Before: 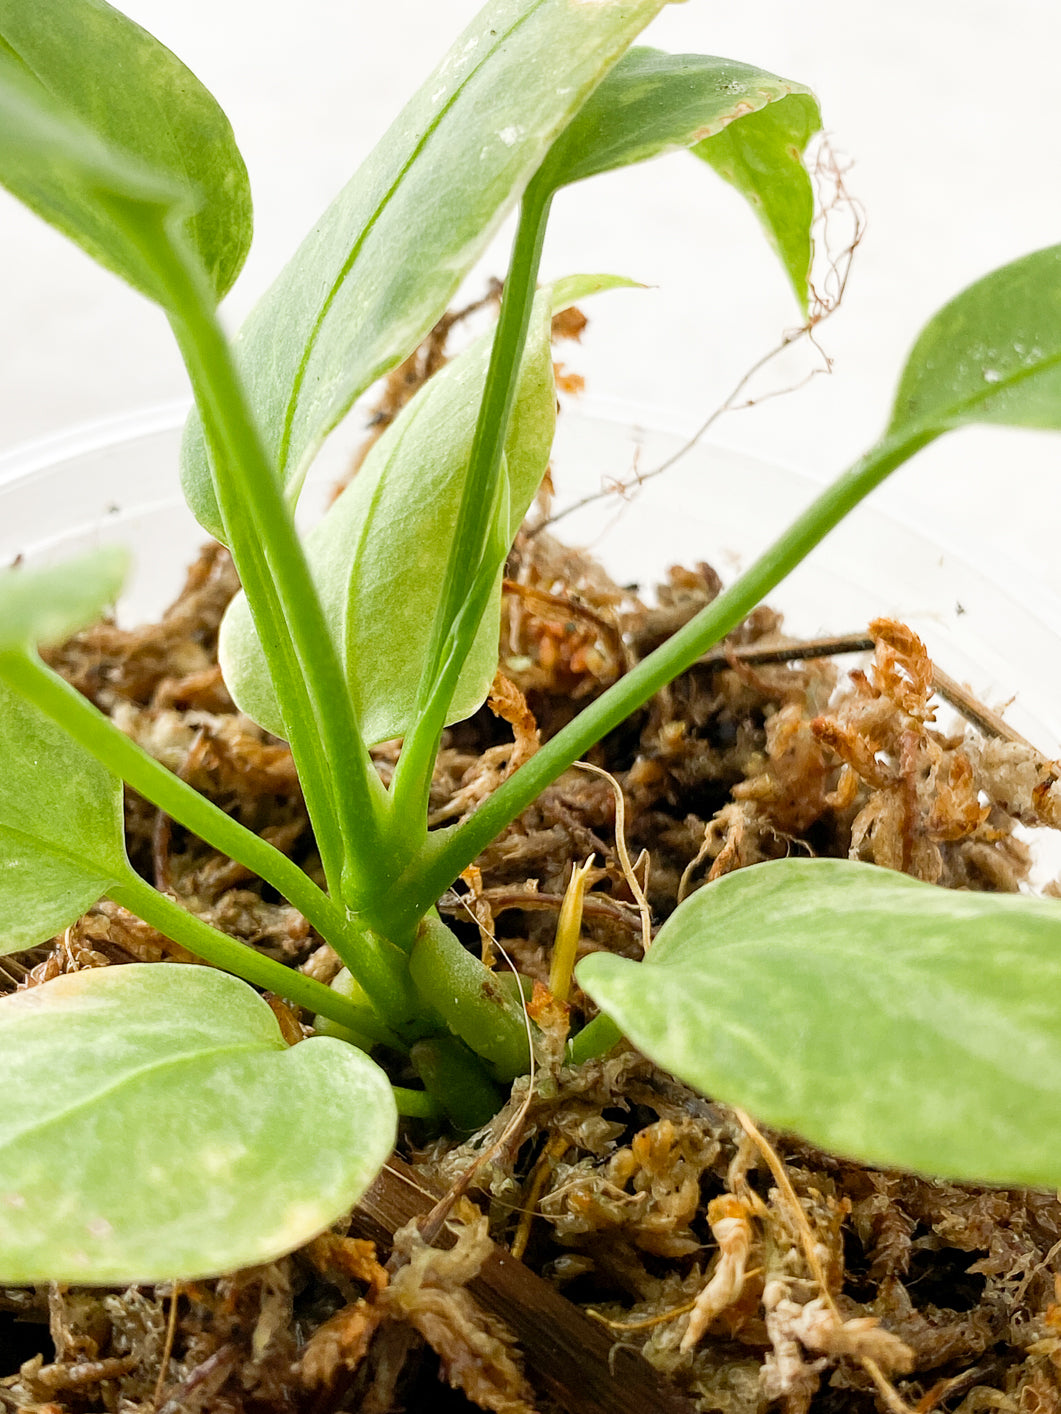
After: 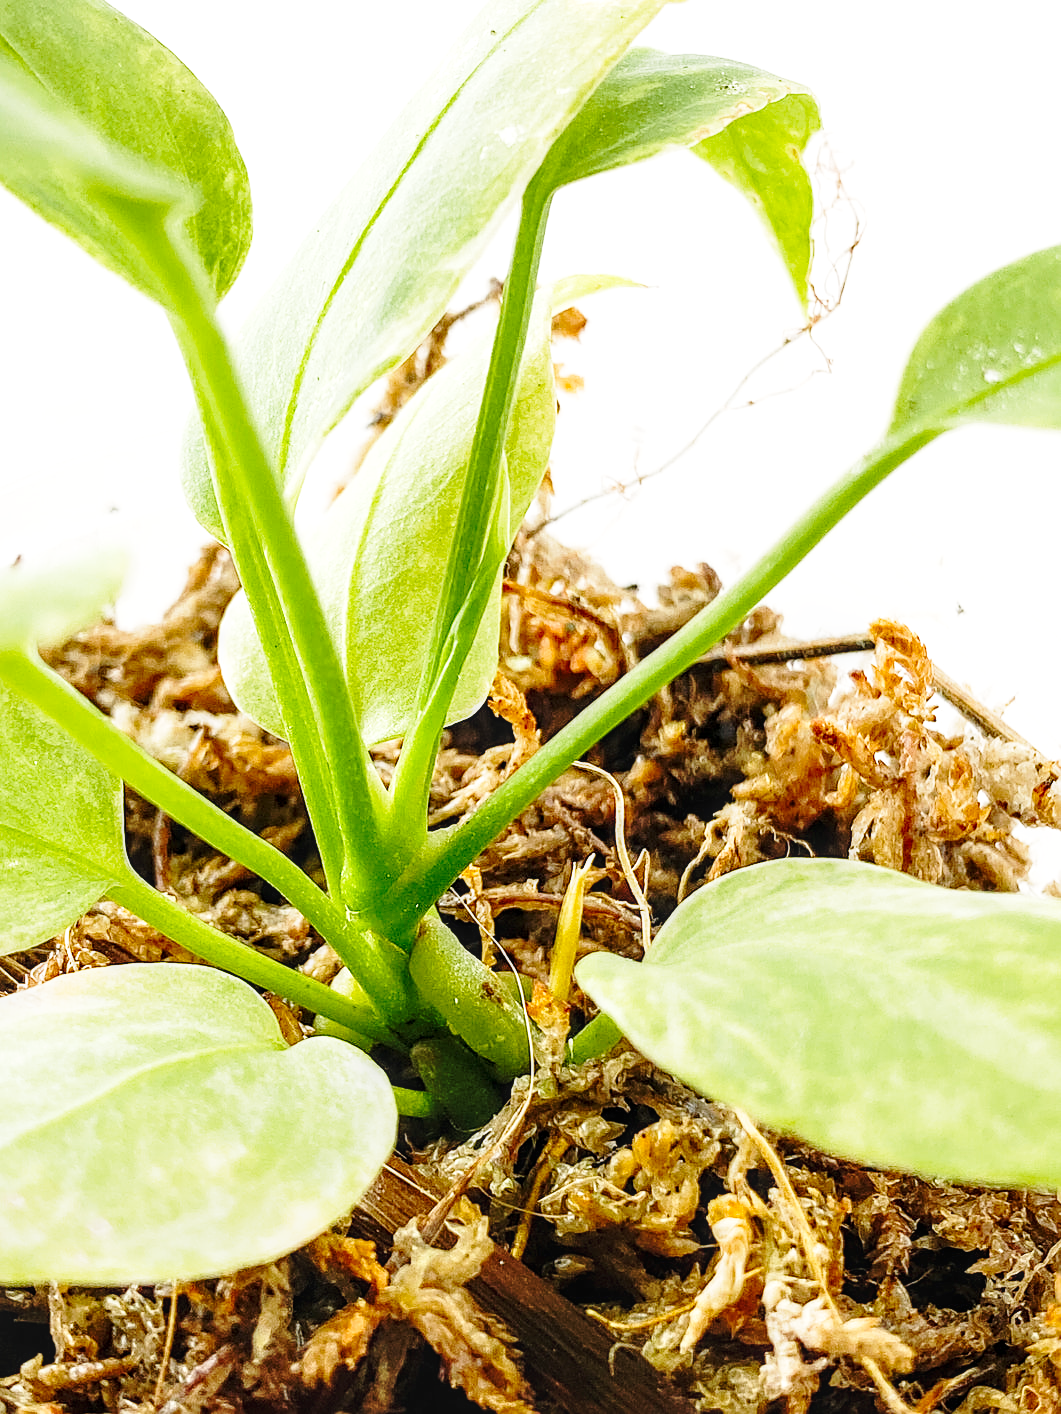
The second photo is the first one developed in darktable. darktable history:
sharpen: on, module defaults
base curve: curves: ch0 [(0, 0) (0.032, 0.037) (0.105, 0.228) (0.435, 0.76) (0.856, 0.983) (1, 1)], preserve colors none
local contrast: on, module defaults
